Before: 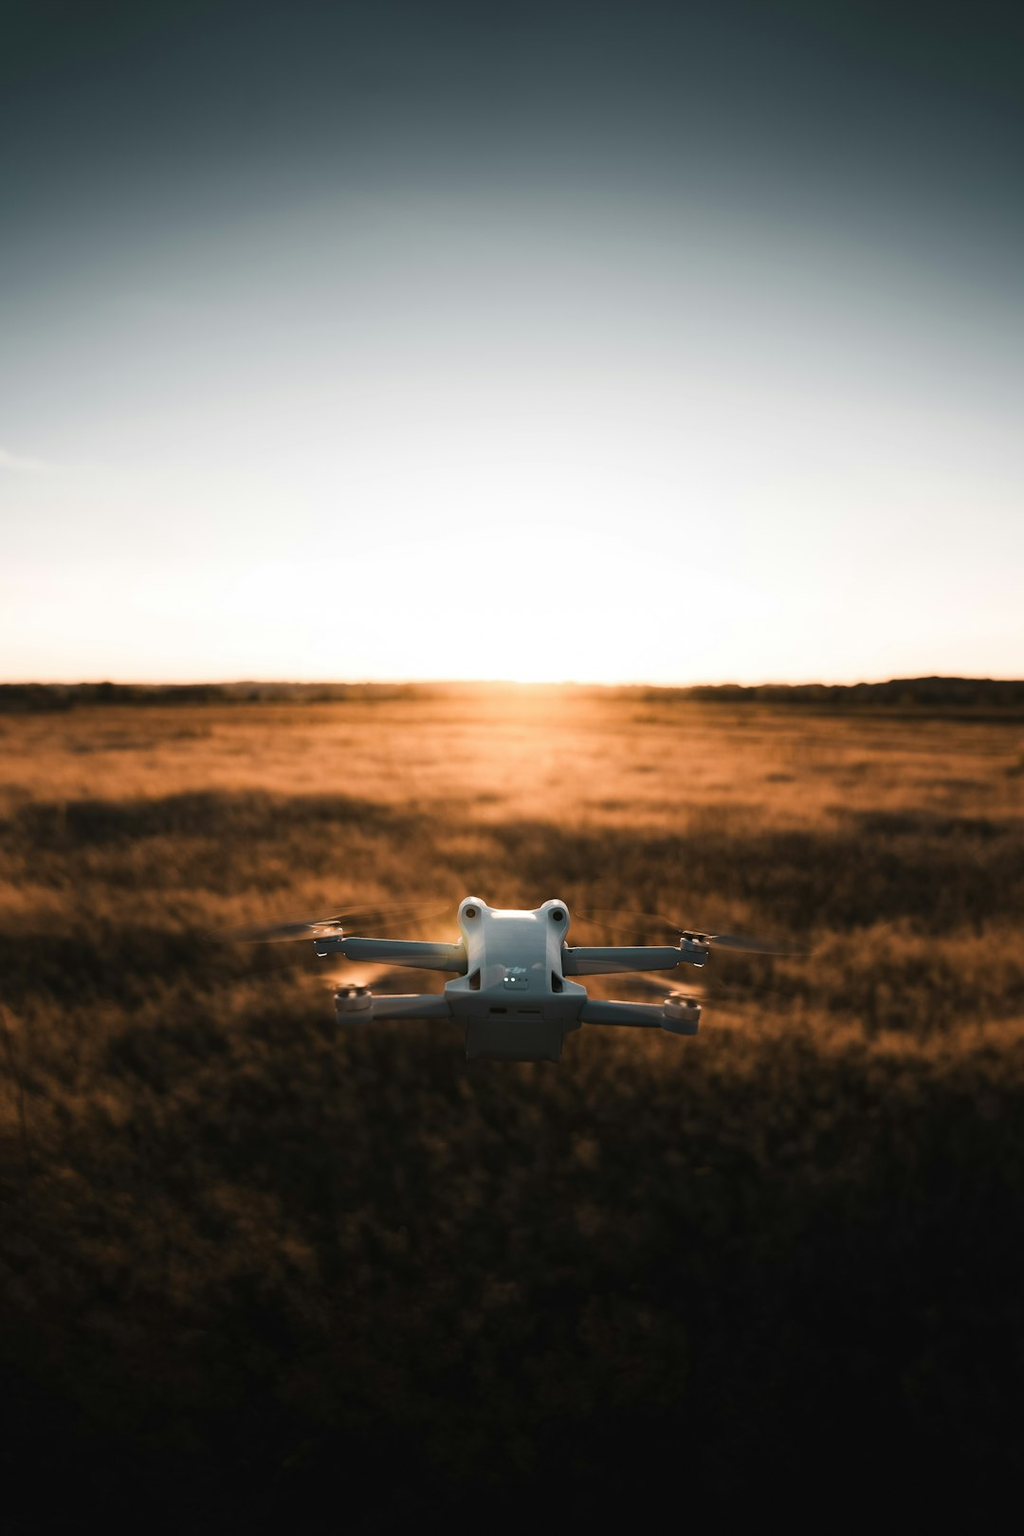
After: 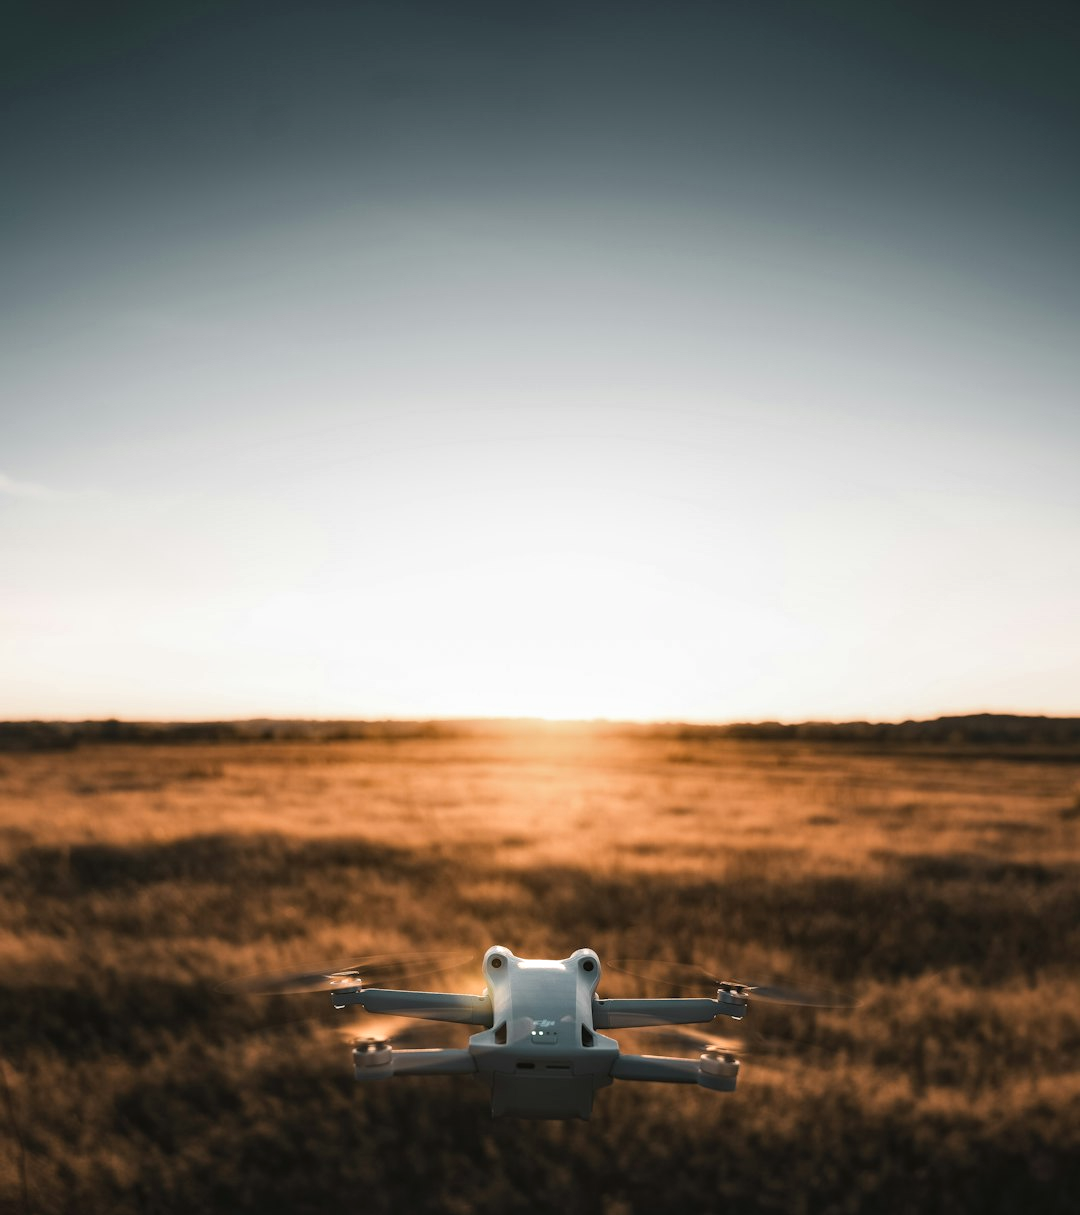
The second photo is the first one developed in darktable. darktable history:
local contrast: on, module defaults
crop: bottom 24.988%
